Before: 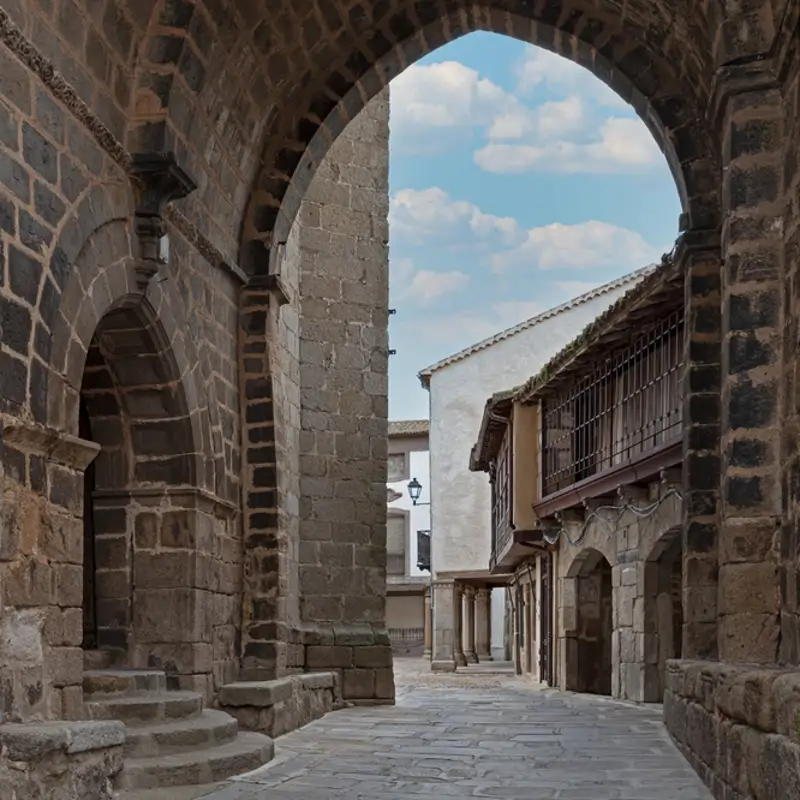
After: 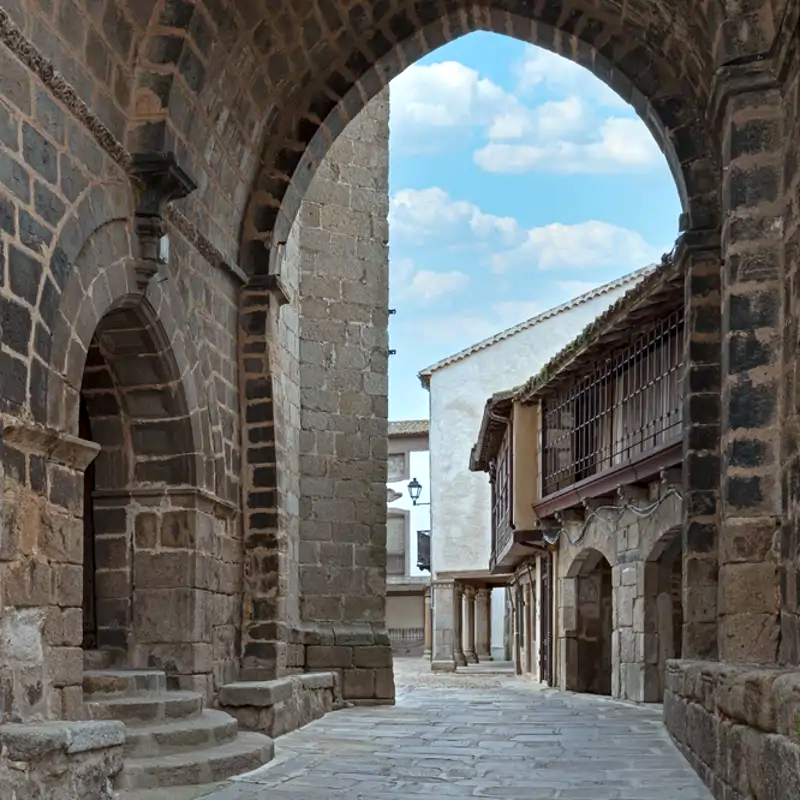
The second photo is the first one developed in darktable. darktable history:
exposure: black level correction 0.001, exposure 0.498 EV, compensate highlight preservation false
color calibration: gray › normalize channels true, illuminant as shot in camera, x 0.36, y 0.363, temperature 4592.02 K, gamut compression 0.005
